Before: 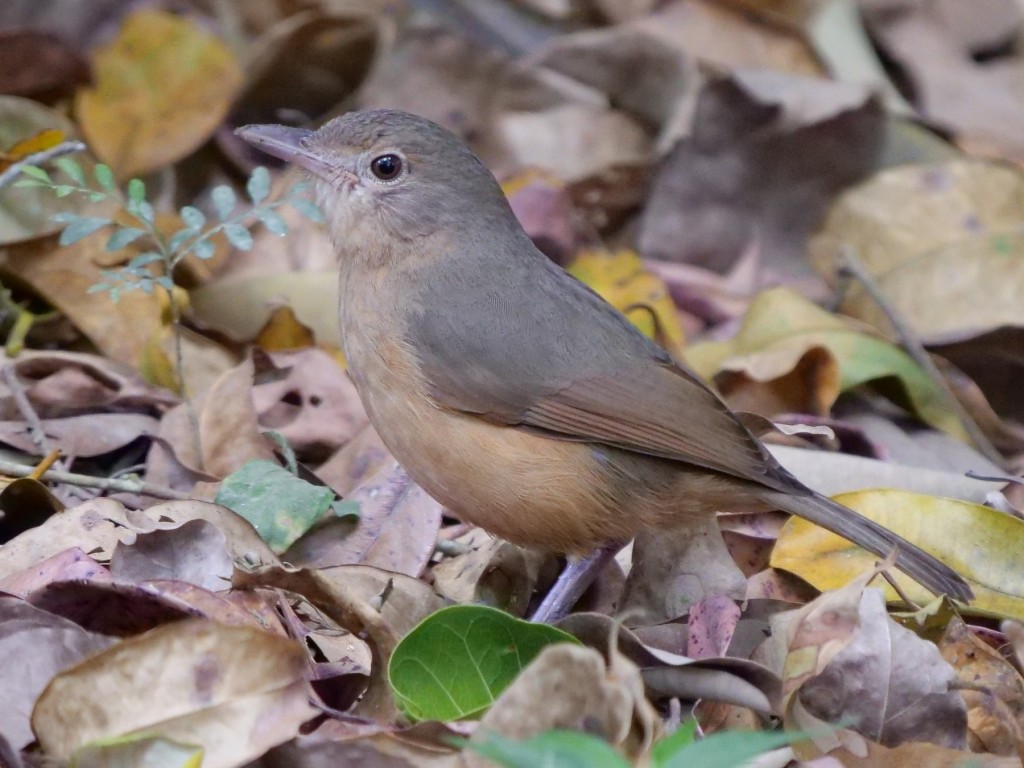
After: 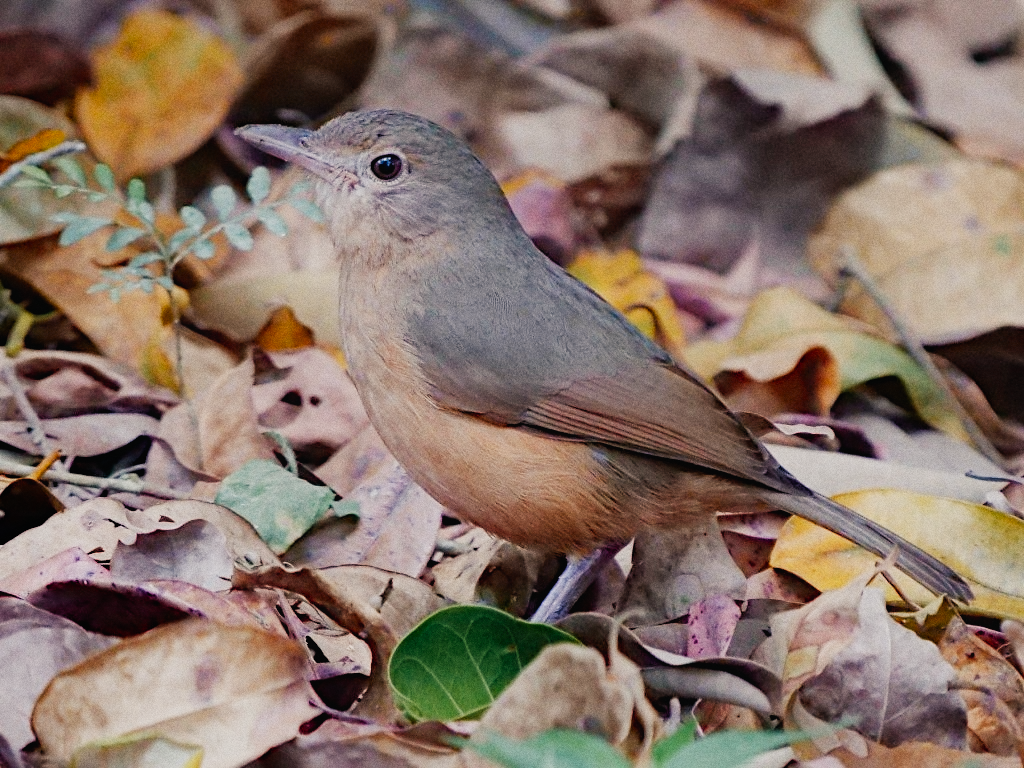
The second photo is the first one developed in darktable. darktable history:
contrast equalizer "negative clarity": octaves 7, y [[0.6 ×6], [0.55 ×6], [0 ×6], [0 ×6], [0 ×6]], mix -0.3
color equalizer "creative | pacific": saturation › orange 1.03, saturation › yellow 0.883, saturation › green 0.883, saturation › blue 1.08, saturation › magenta 1.05, hue › orange -4.88, hue › green 8.78, brightness › red 1.06, brightness › orange 1.08, brightness › yellow 0.916, brightness › green 0.916, brightness › cyan 1.04, brightness › blue 1.12, brightness › magenta 1.07 | blend: blend mode normal, opacity 100%; mask: uniform (no mask)
diffuse or sharpen "_builtin_sharpen demosaicing | AA filter": edge sensitivity 1, 1st order anisotropy 100%, 2nd order anisotropy 100%, 3rd order anisotropy 100%, 4th order anisotropy 100%, 1st order speed -25%, 2nd order speed -25%, 3rd order speed -25%, 4th order speed -25%
diffuse or sharpen "bloom 20%": radius span 32, 1st order speed 50%, 2nd order speed 50%, 3rd order speed 50%, 4th order speed 50% | blend: blend mode normal, opacity 20%; mask: uniform (no mask)
exposure "auto exposure": compensate highlight preservation false
grain "film": coarseness 0.09 ISO
rgb primaries "creative | pacific": red hue -0.042, red purity 1.1, green hue 0.047, green purity 1.12, blue hue -0.089, blue purity 0.937
sigmoid: contrast 1.7, skew -0.2, preserve hue 0%, red attenuation 0.1, red rotation 0.035, green attenuation 0.1, green rotation -0.017, blue attenuation 0.15, blue rotation -0.052, base primaries Rec2020
color balance rgb "creative | pacific film": shadows lift › chroma 2%, shadows lift › hue 219.6°, power › hue 313.2°, highlights gain › chroma 3%, highlights gain › hue 75.6°, global offset › luminance 0.5%, perceptual saturation grading › global saturation 15.33%, perceptual saturation grading › highlights -19.33%, perceptual saturation grading › shadows 20%, global vibrance 20%
